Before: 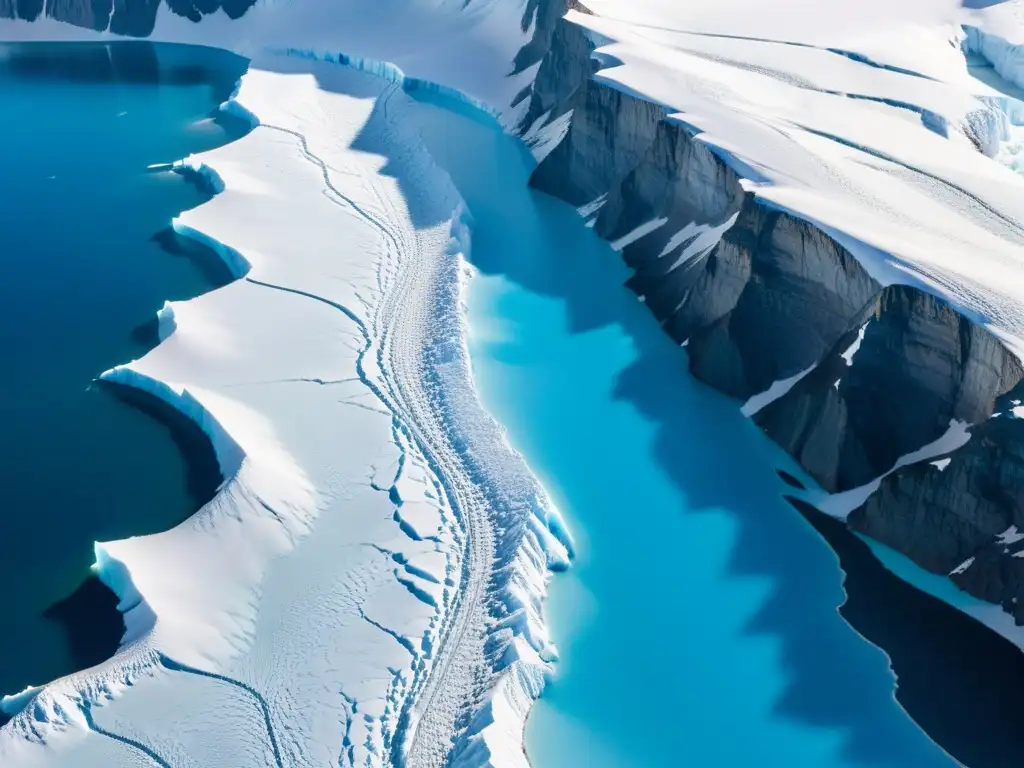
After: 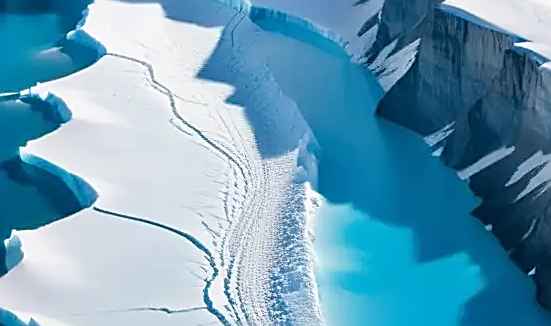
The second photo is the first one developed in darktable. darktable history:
sharpen: amount 0.734
crop: left 14.946%, top 9.301%, right 31.196%, bottom 48.239%
